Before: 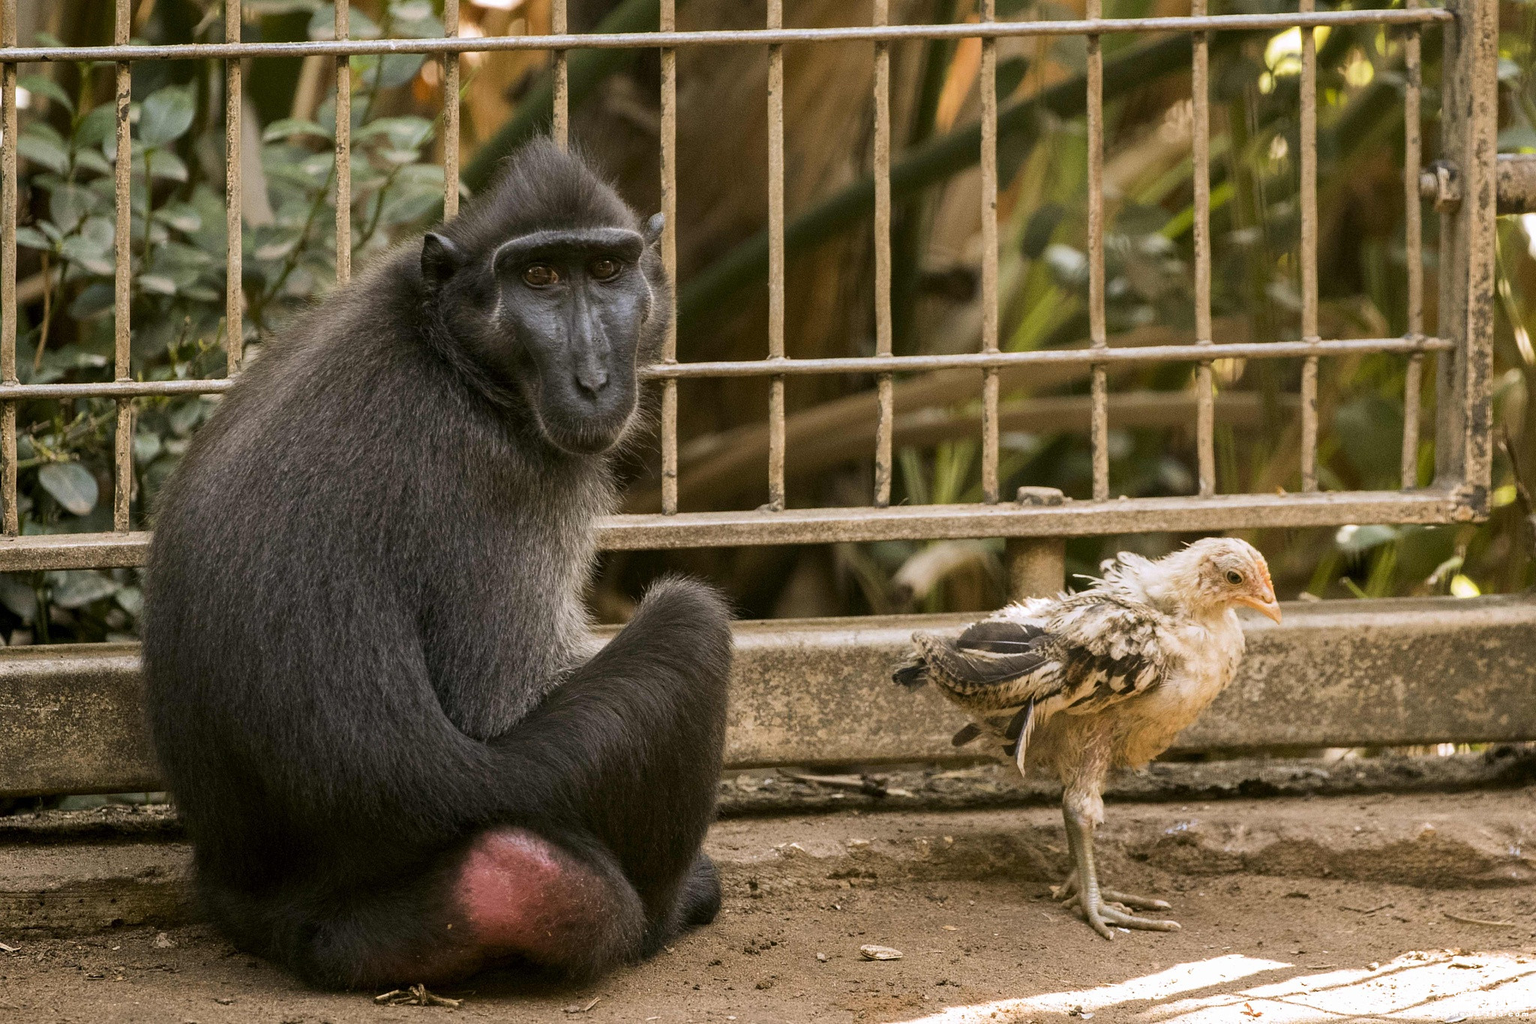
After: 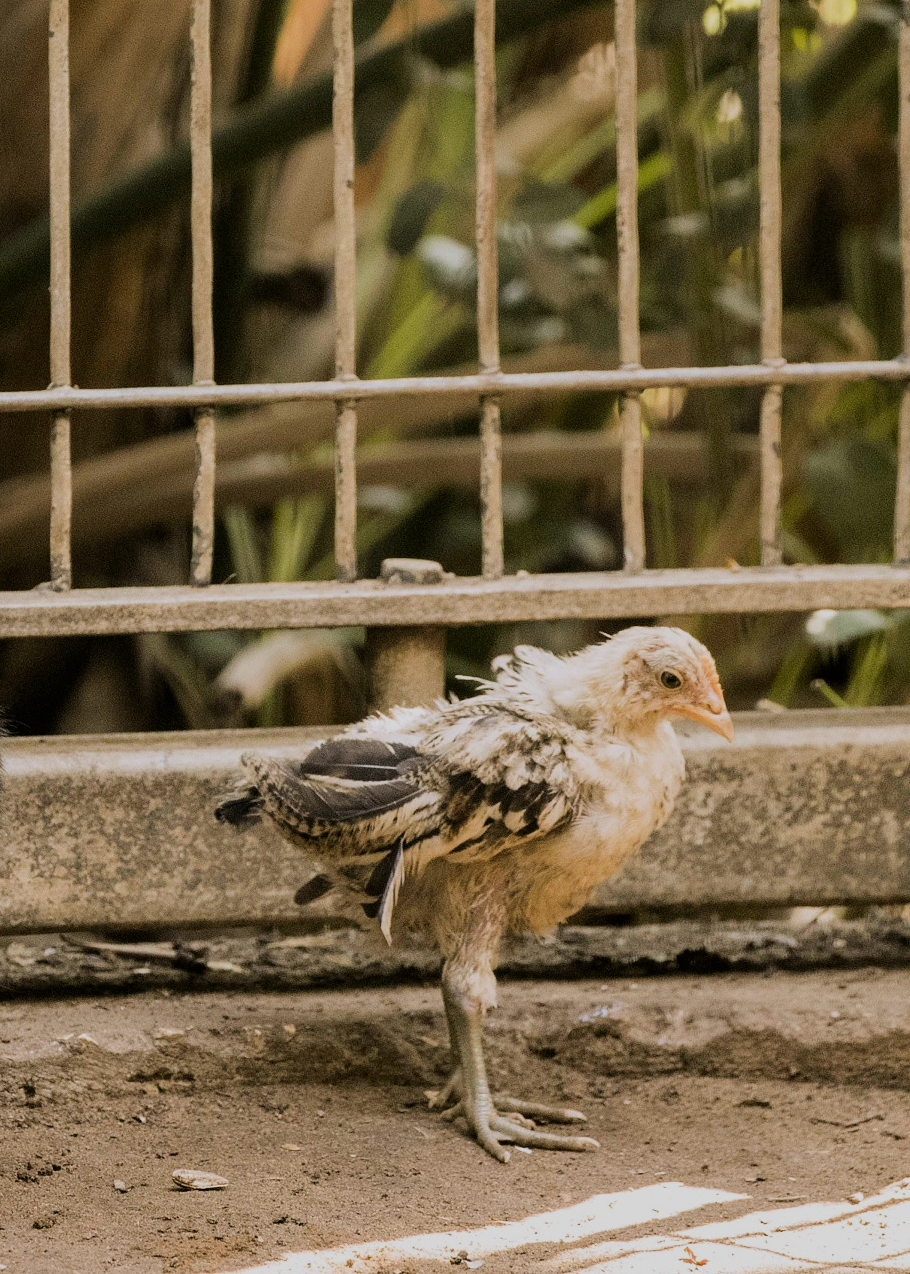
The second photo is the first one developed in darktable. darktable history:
filmic rgb: black relative exposure -7.65 EV, white relative exposure 4.56 EV, hardness 3.61, contrast 1.05
contrast brightness saturation: saturation -0.04
crop: left 47.628%, top 6.643%, right 7.874%
